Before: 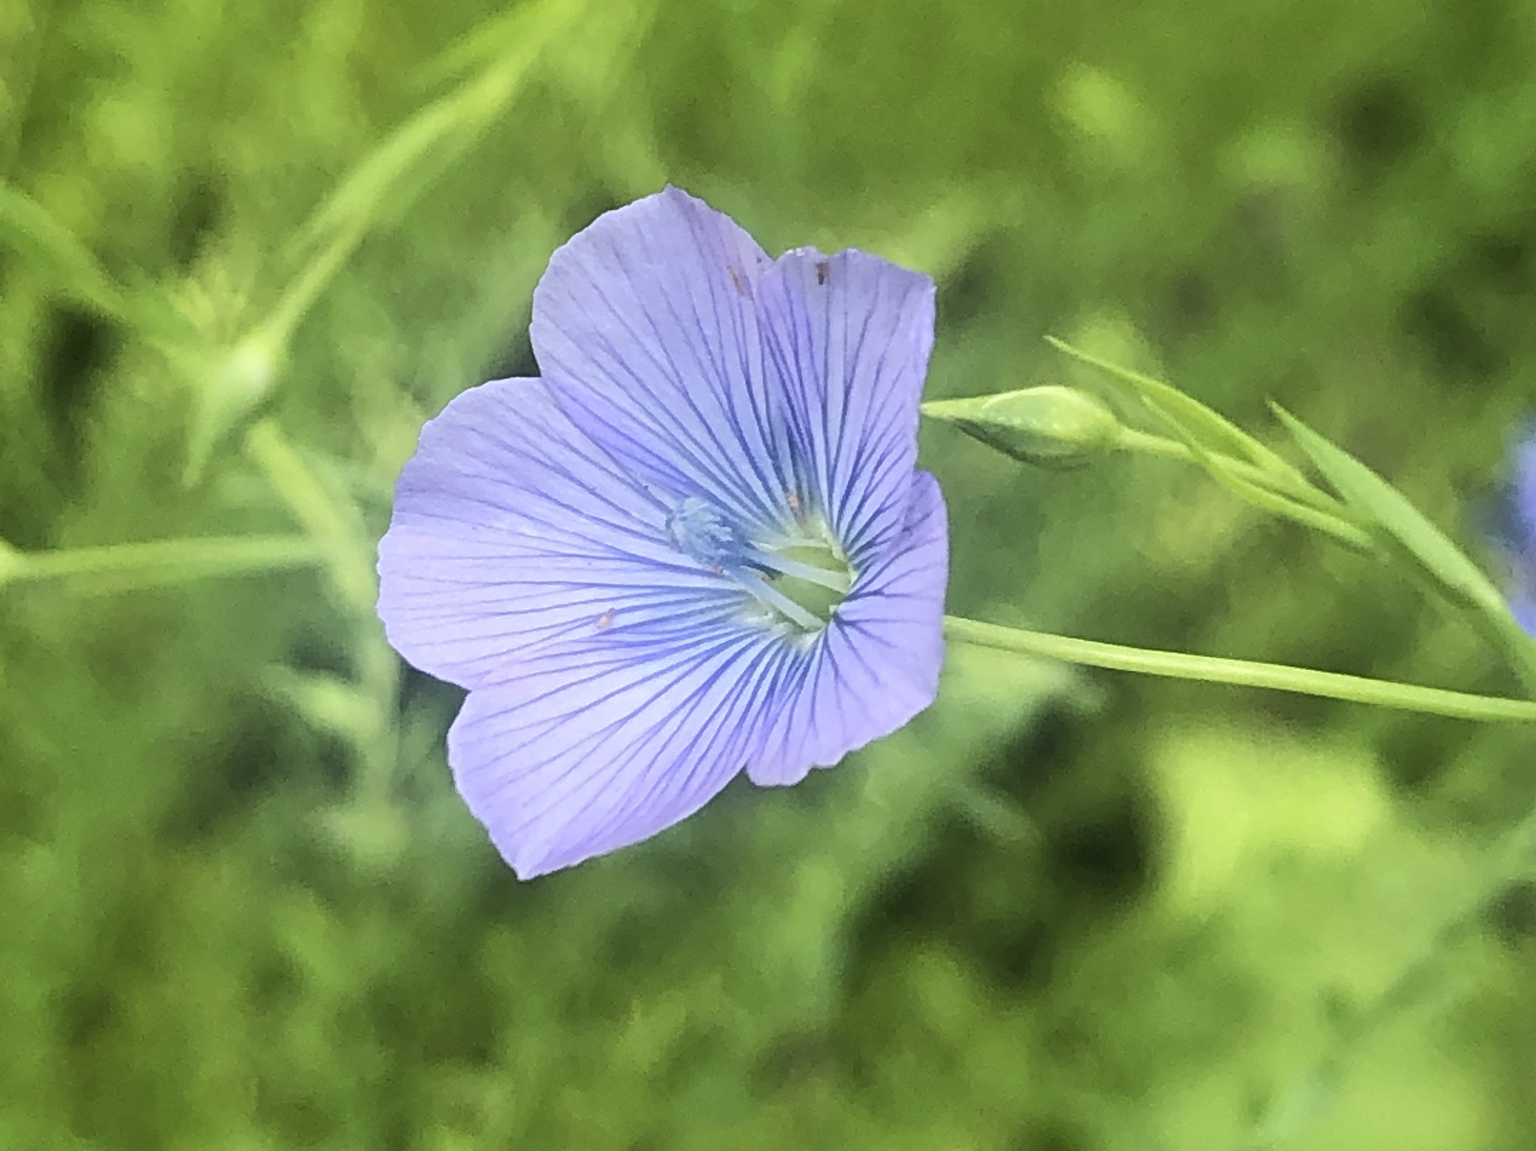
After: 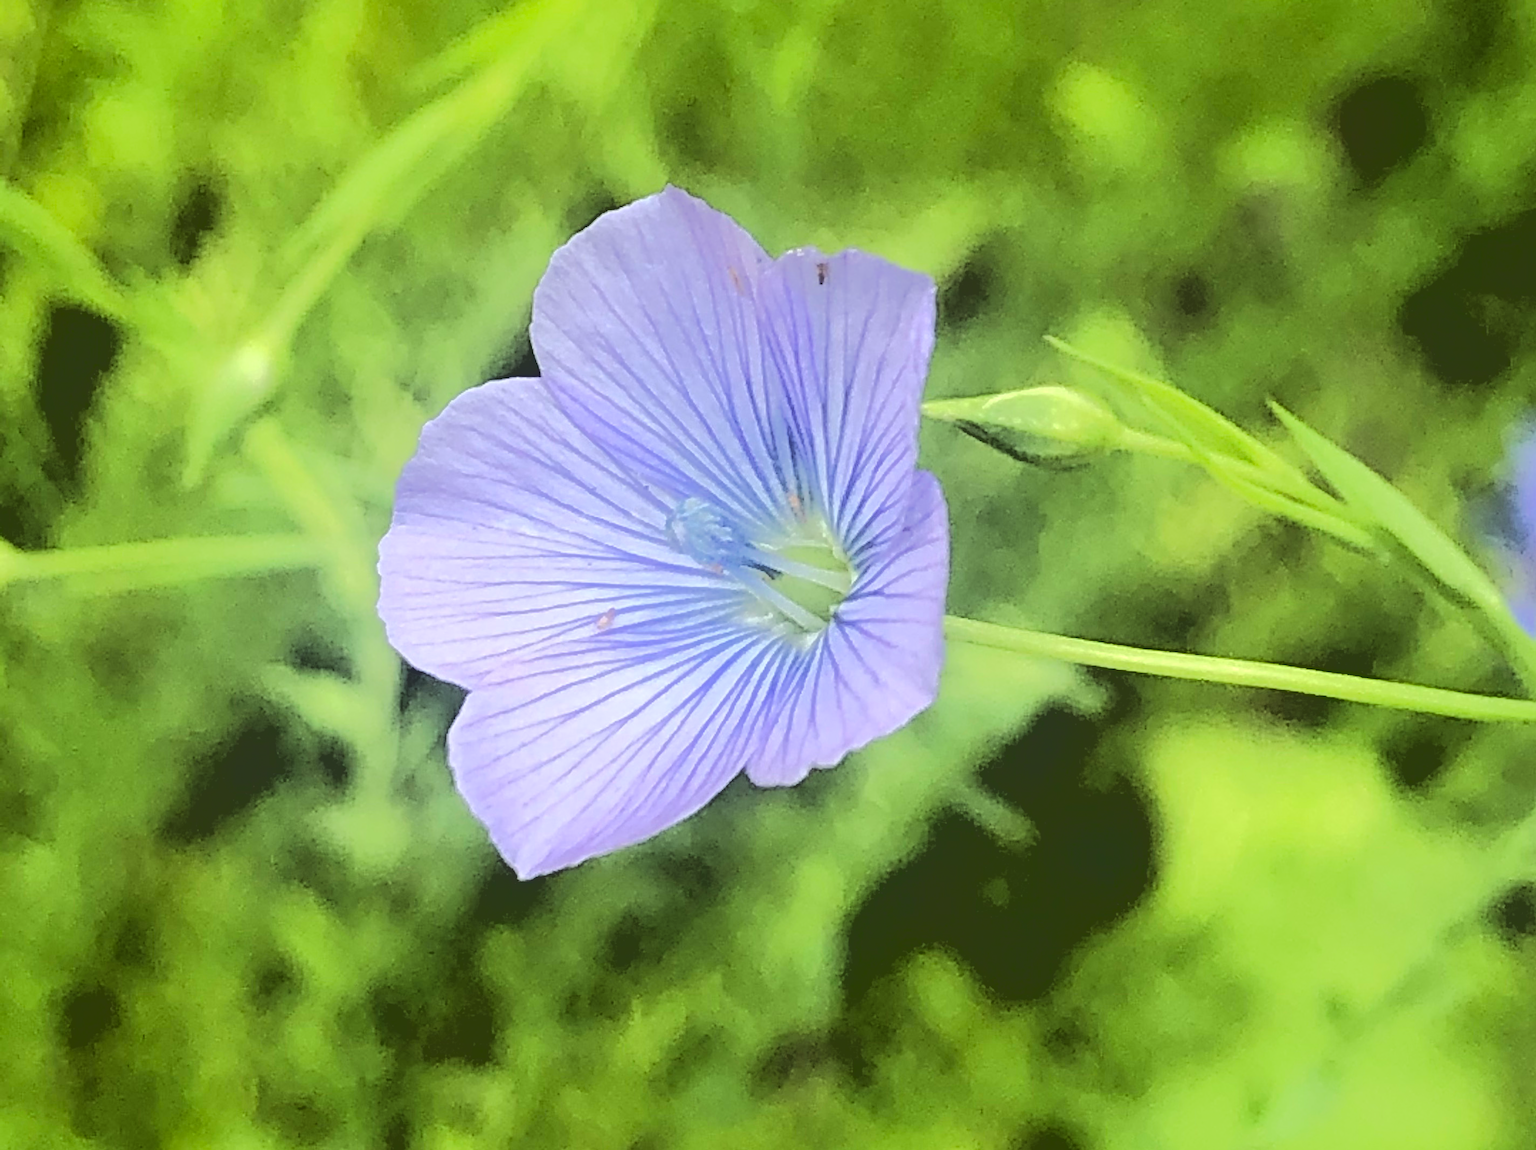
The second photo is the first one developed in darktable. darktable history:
color correction: highlights a* -0.95, highlights b* 4.5, shadows a* 3.55
shadows and highlights: radius 331.84, shadows 53.55, highlights -100, compress 94.63%, highlights color adjustment 73.23%, soften with gaussian
base curve: curves: ch0 [(0.065, 0.026) (0.236, 0.358) (0.53, 0.546) (0.777, 0.841) (0.924, 0.992)], preserve colors average RGB
